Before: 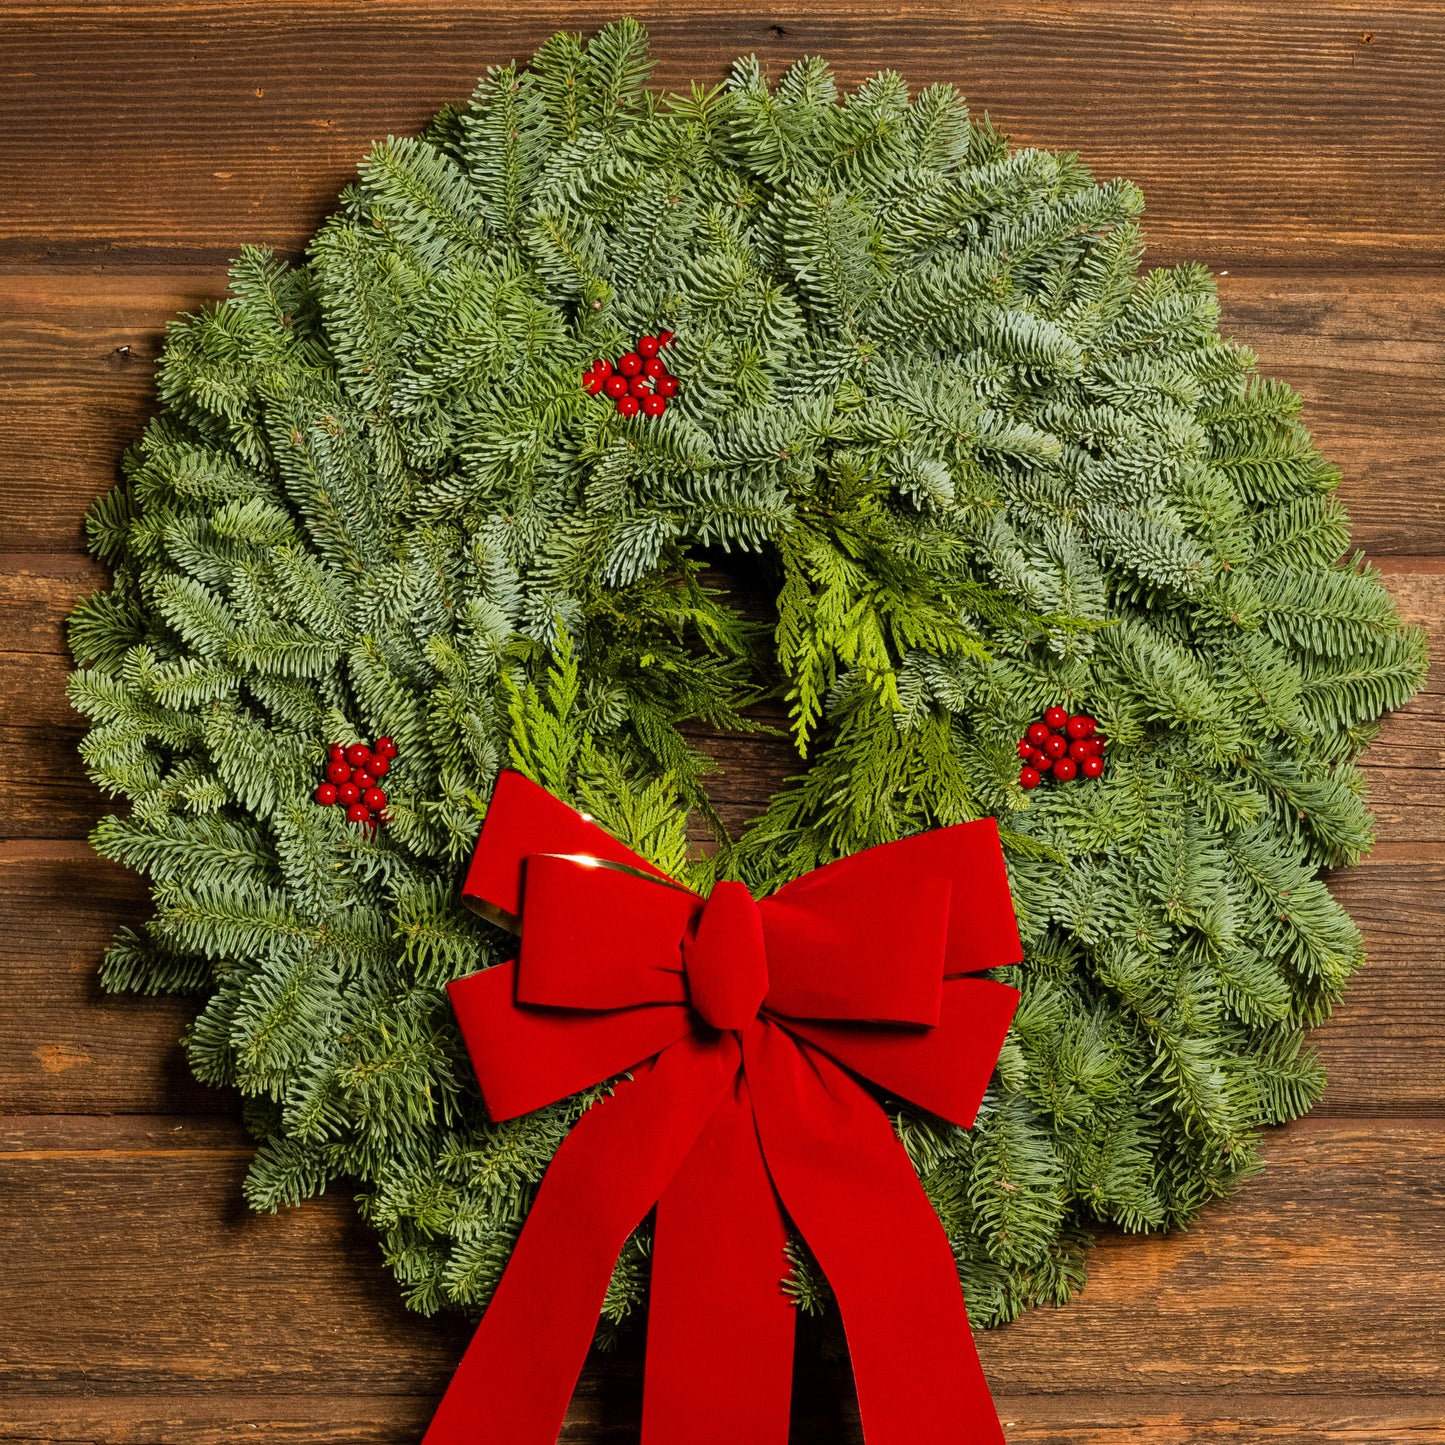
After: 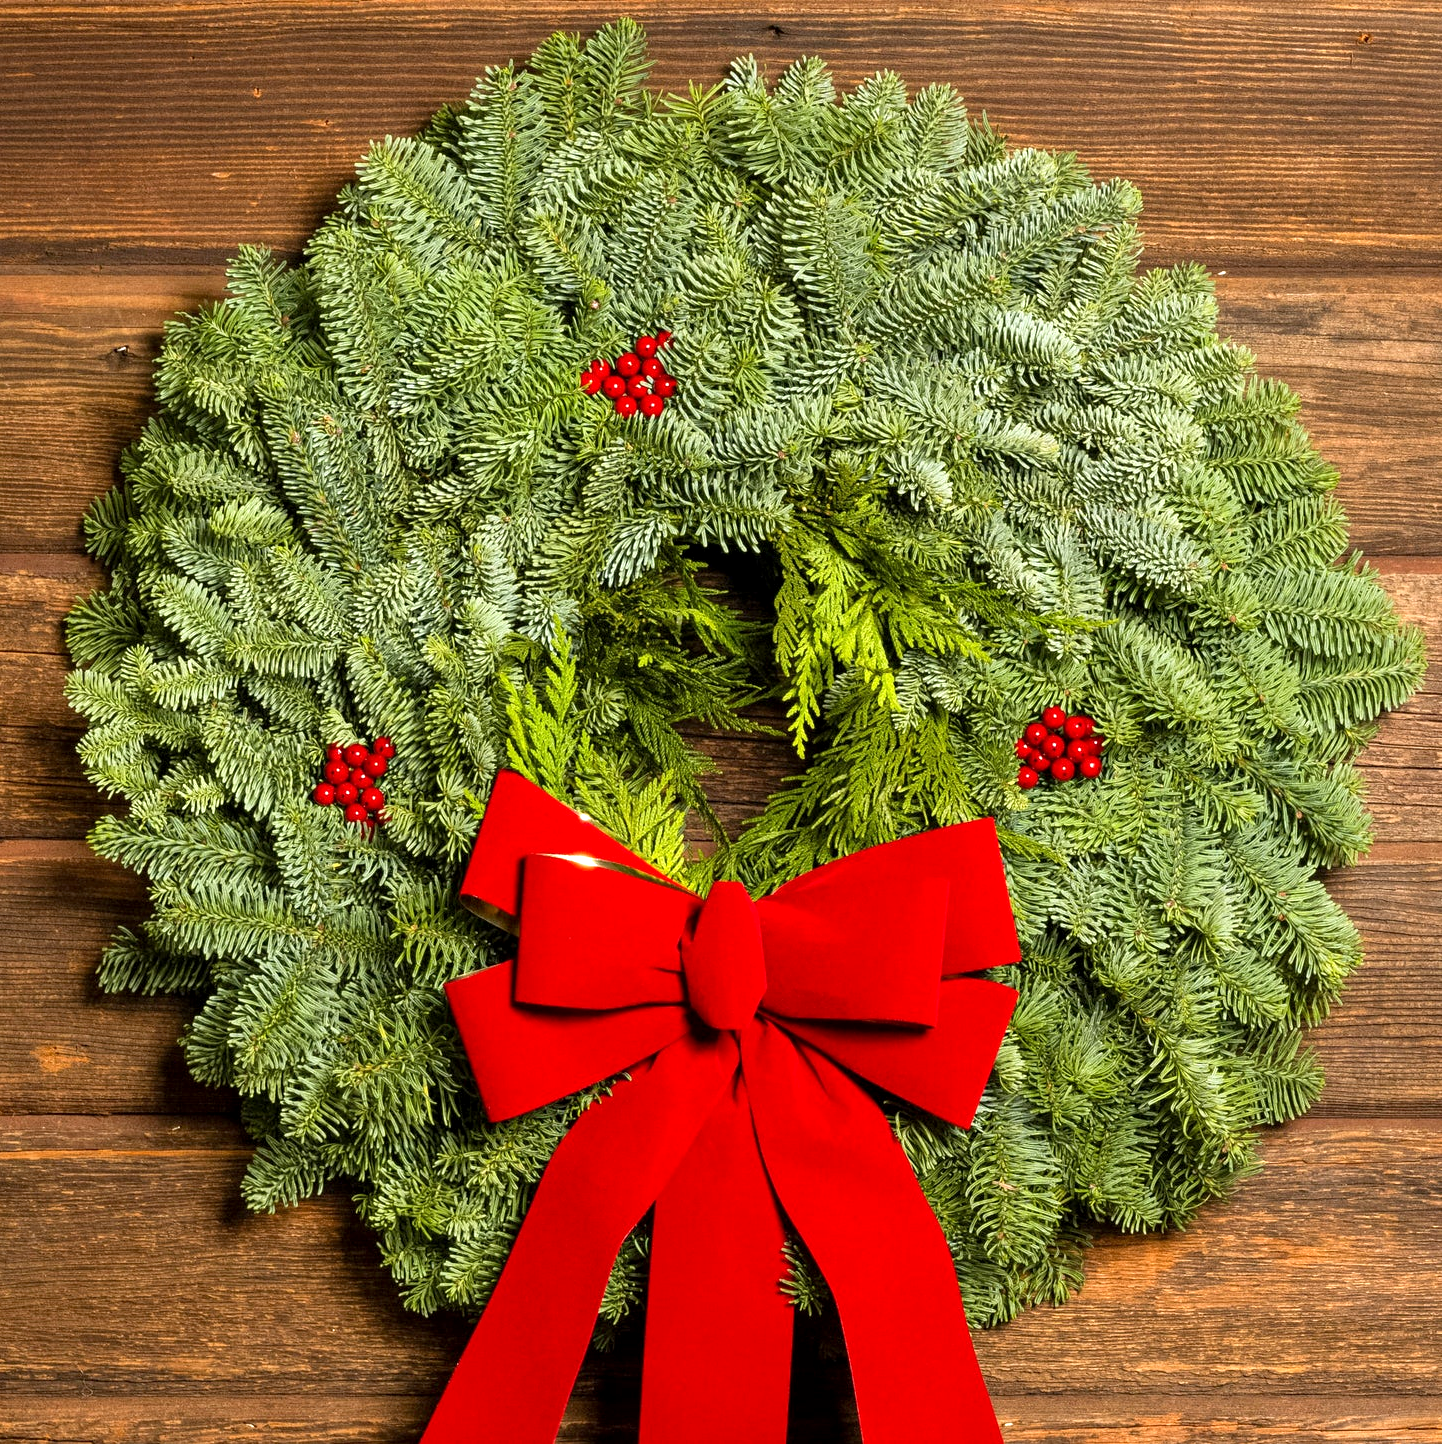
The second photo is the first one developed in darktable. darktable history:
crop and rotate: left 0.155%, bottom 0.011%
exposure: black level correction 0.001, exposure 0.677 EV, compensate exposure bias true, compensate highlight preservation false
